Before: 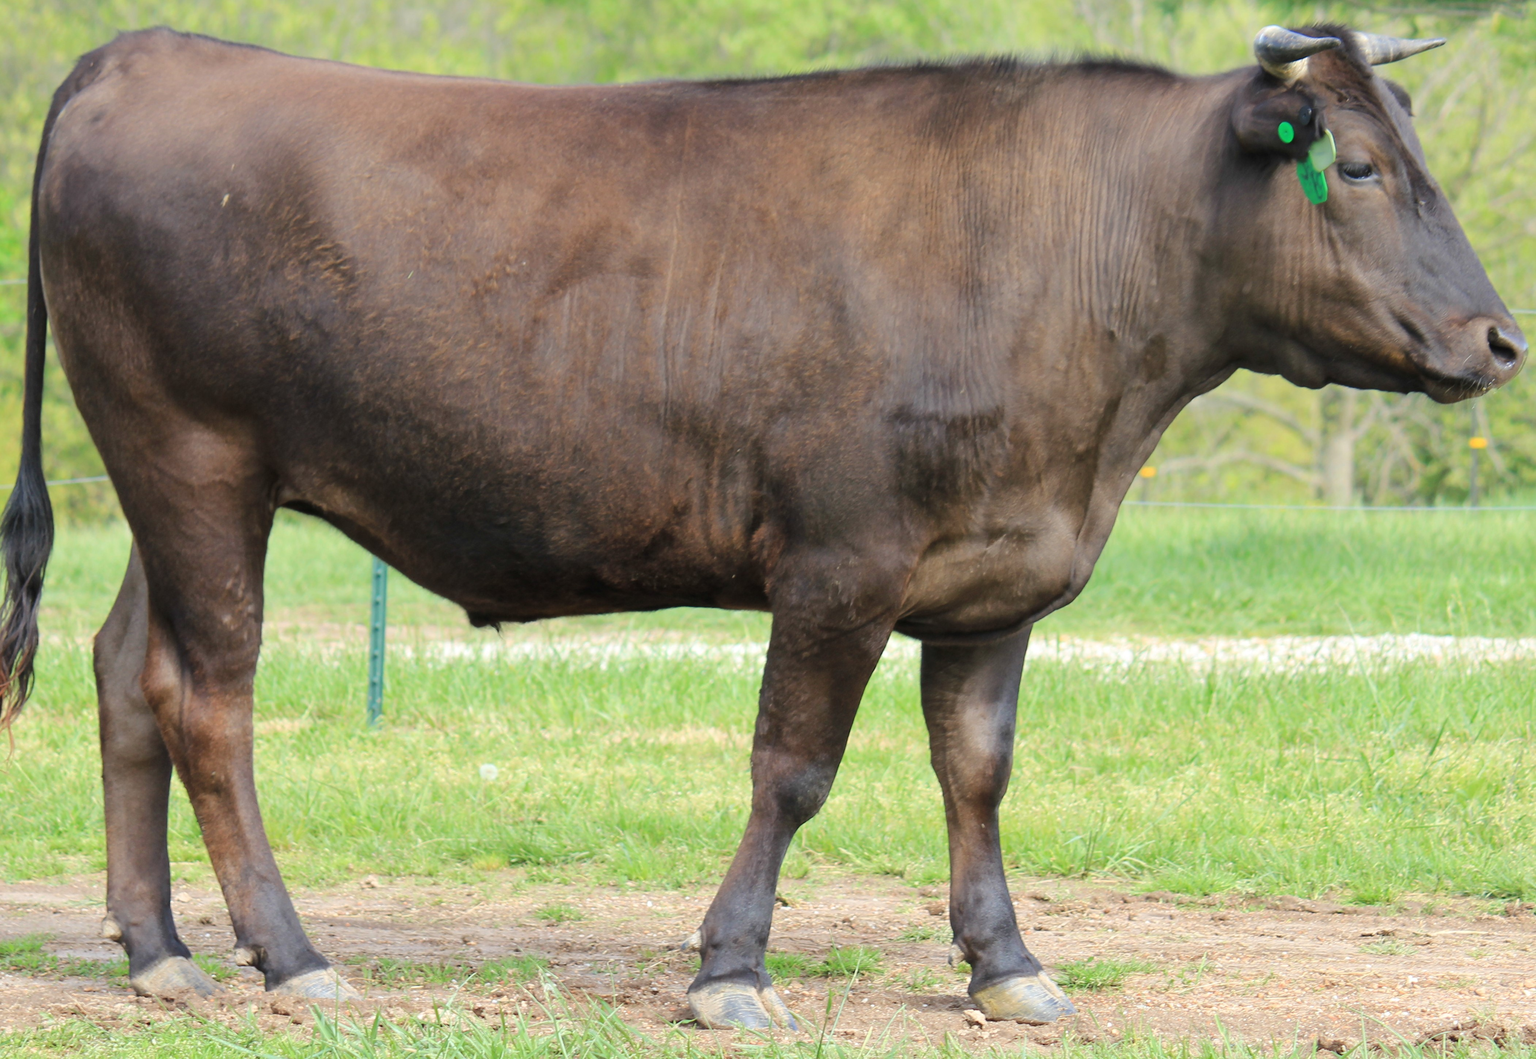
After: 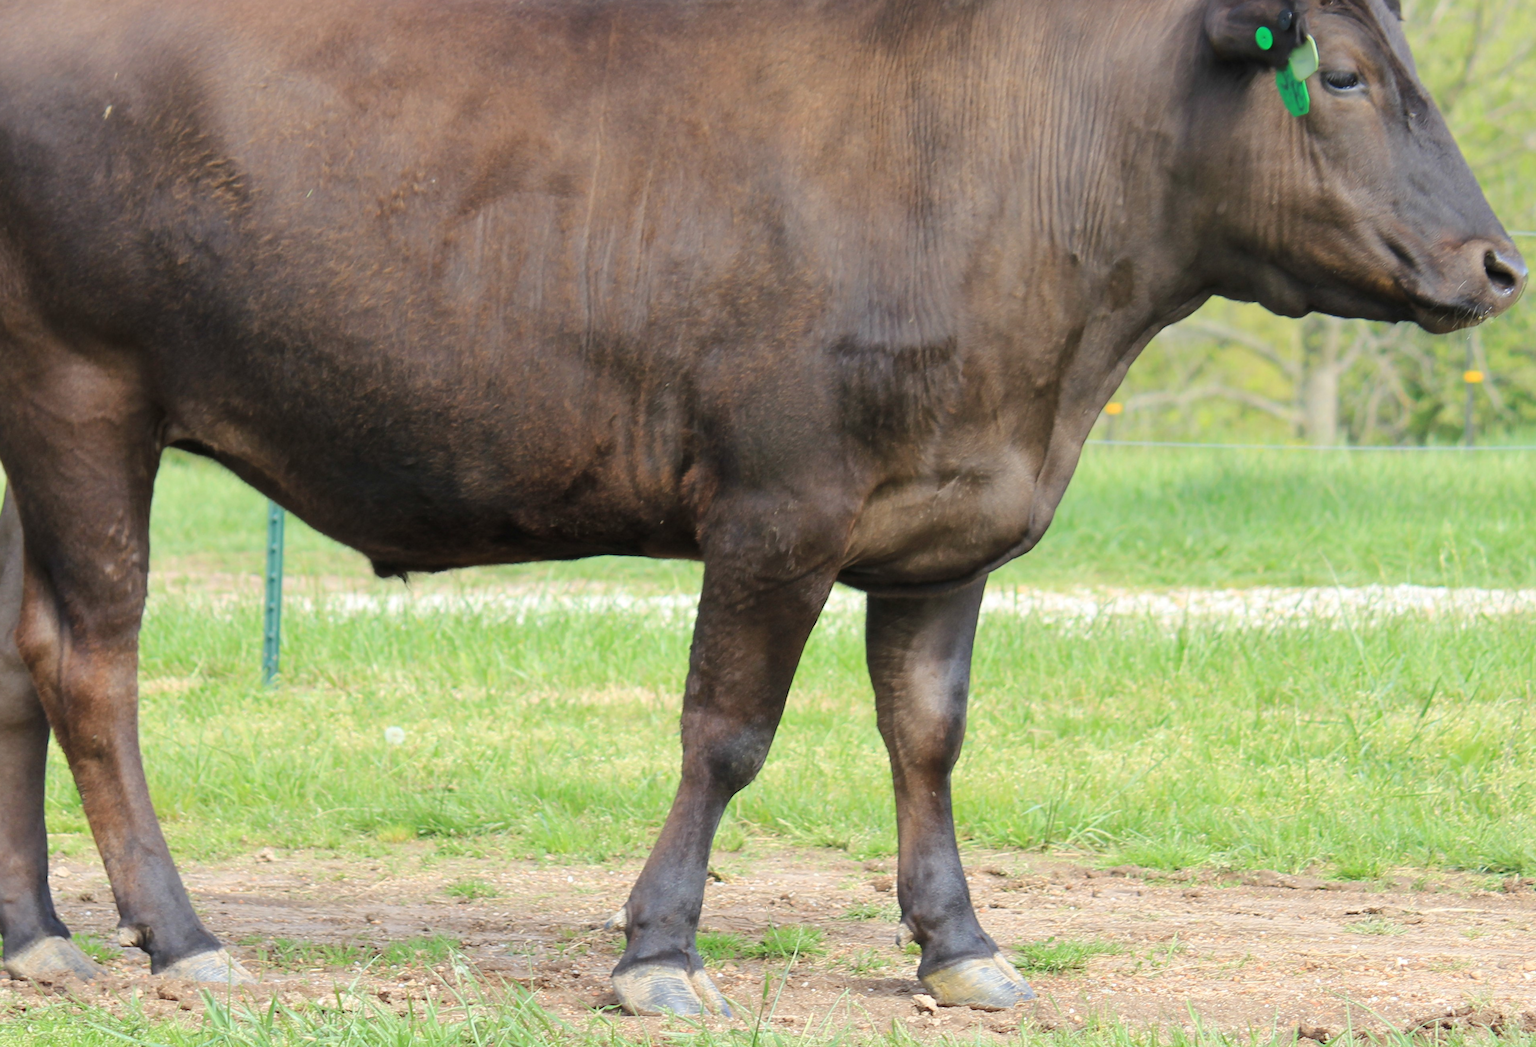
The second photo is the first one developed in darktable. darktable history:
crop and rotate: left 8.262%, top 9.226%
white balance: emerald 1
